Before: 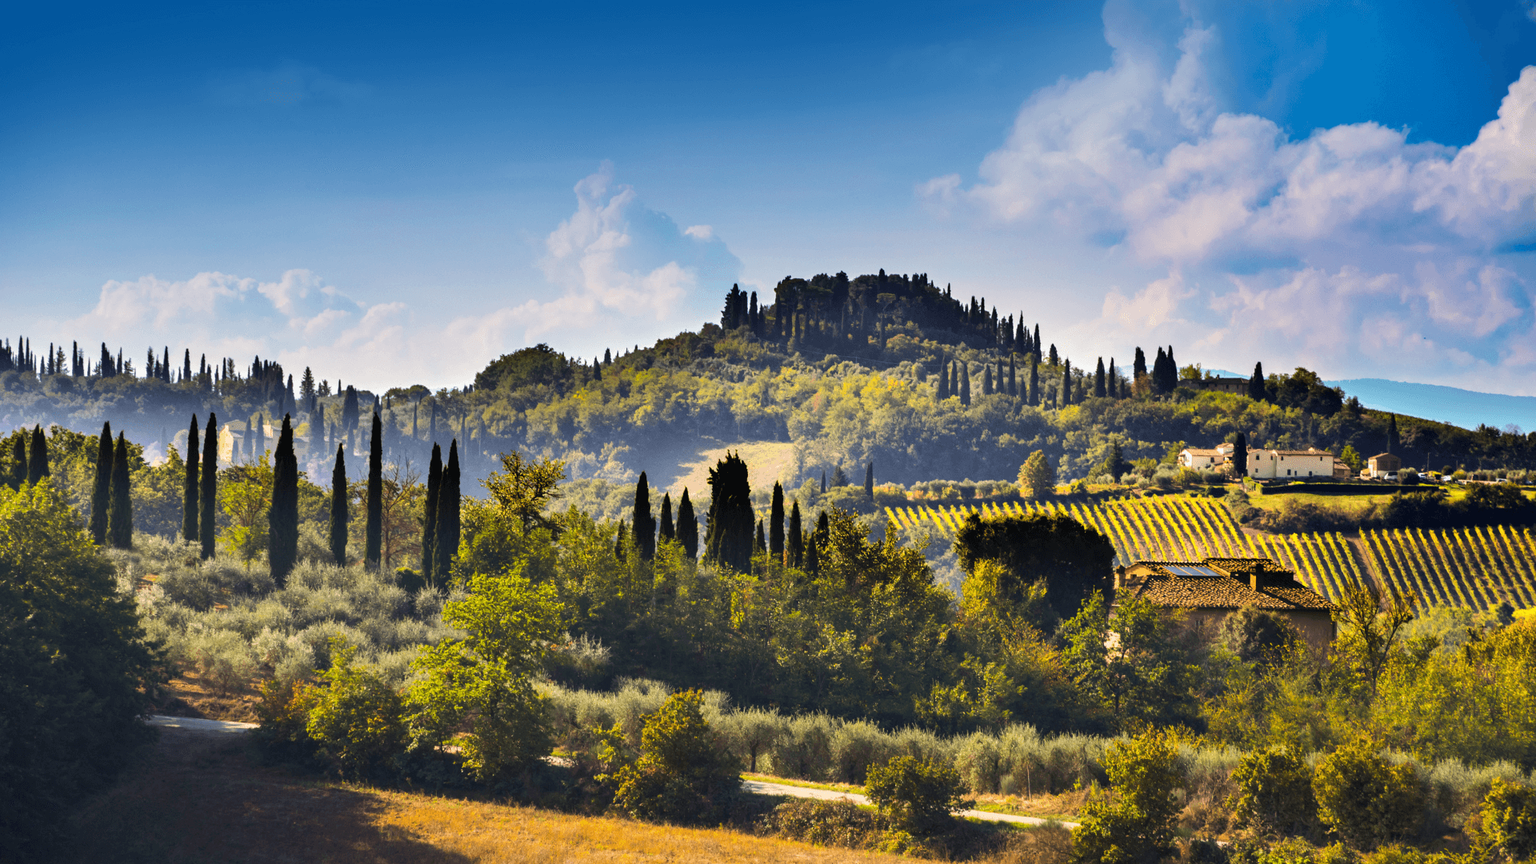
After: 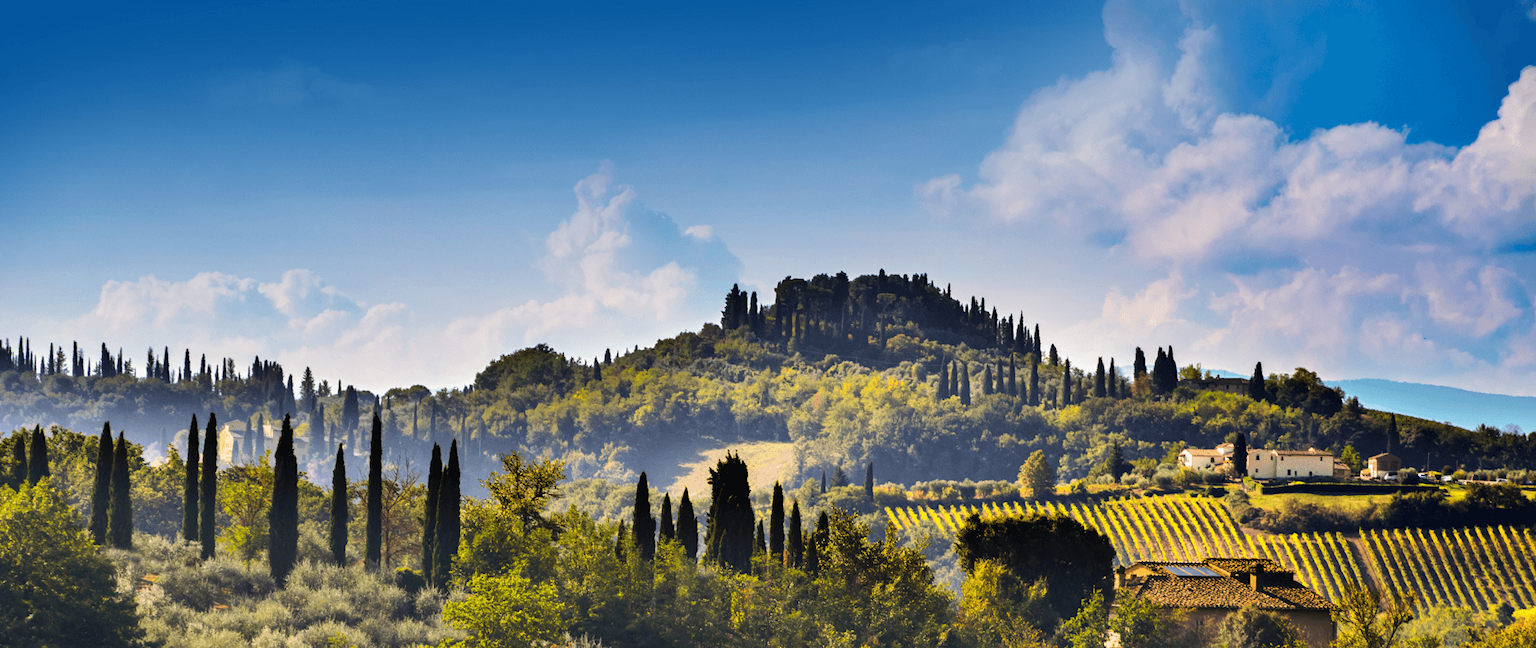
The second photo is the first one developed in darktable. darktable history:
crop: bottom 24.99%
